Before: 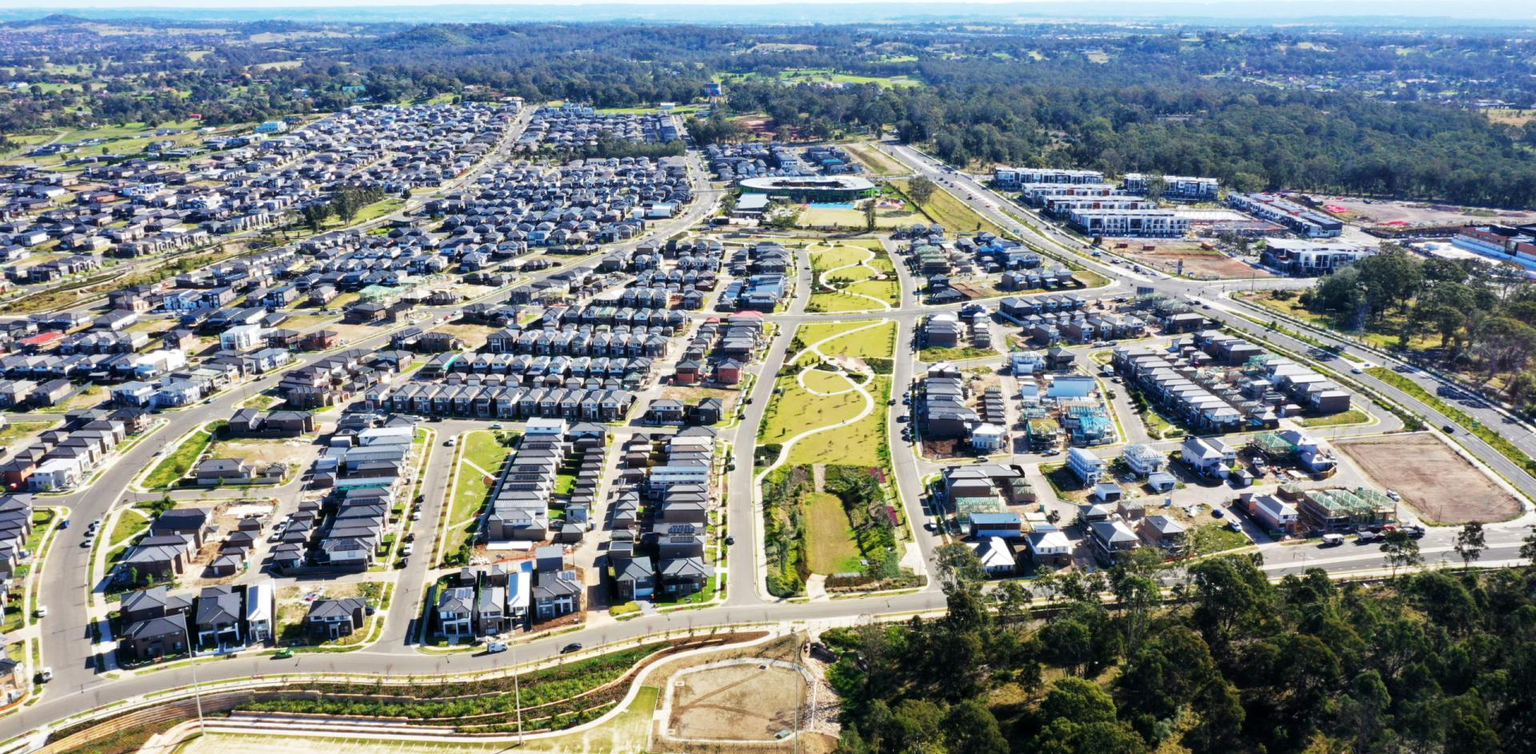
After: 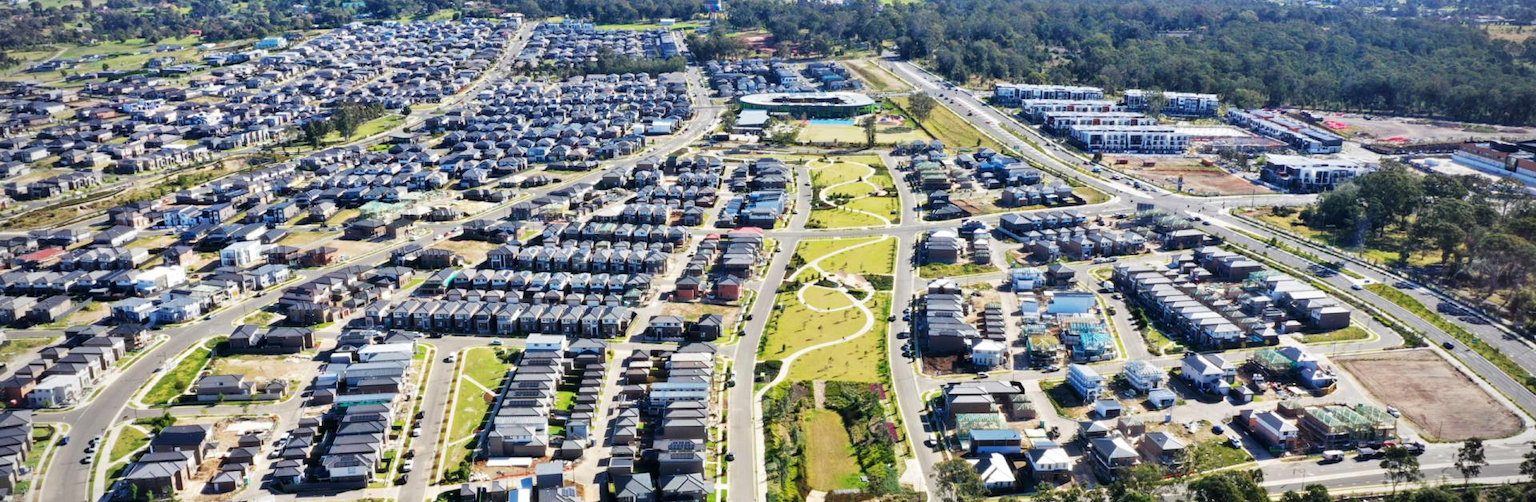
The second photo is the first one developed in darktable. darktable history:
crop: top 11.166%, bottom 22.168%
vignetting: on, module defaults
